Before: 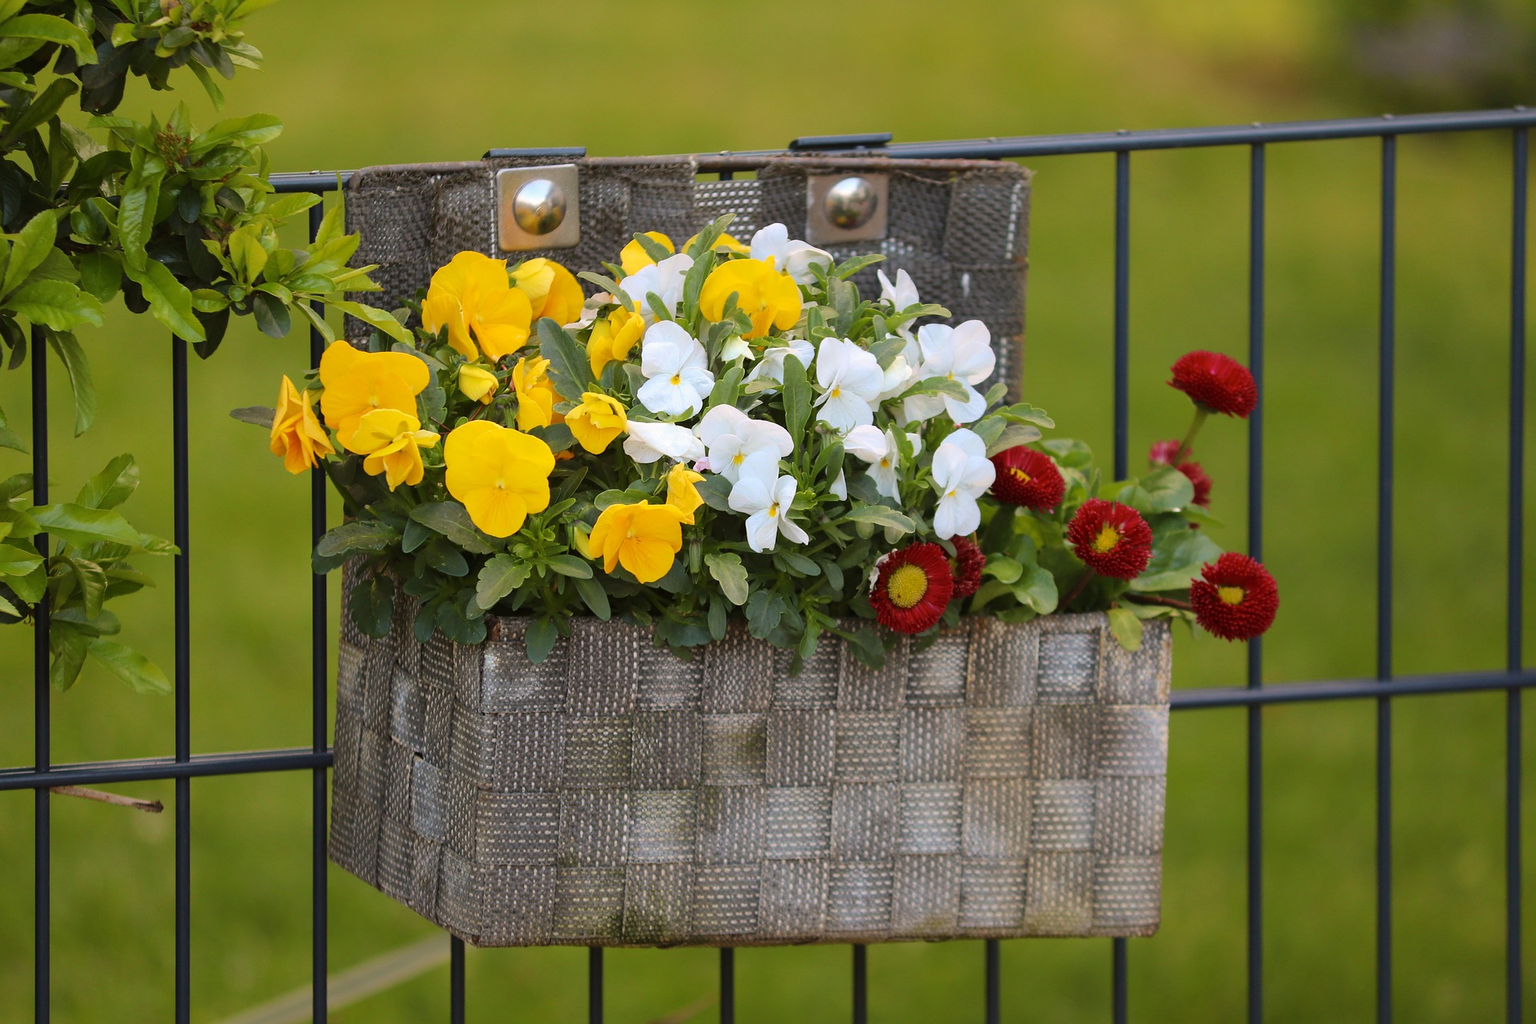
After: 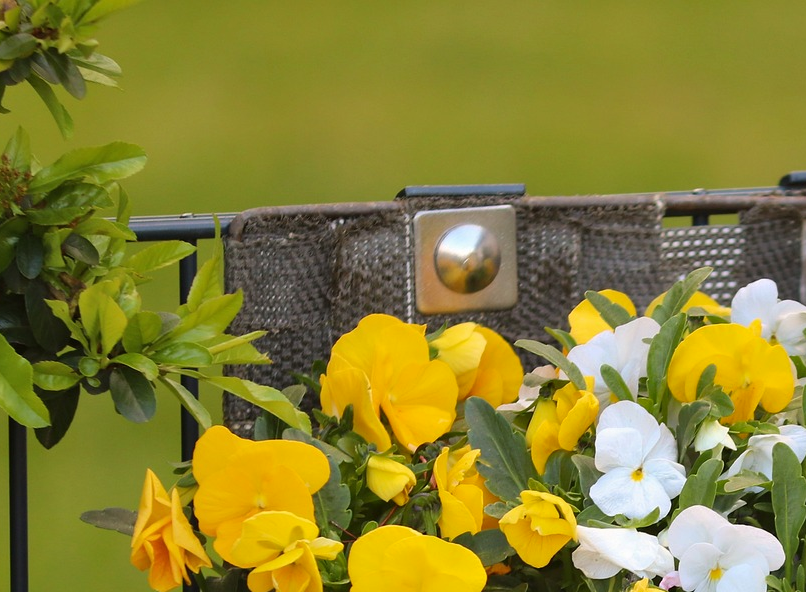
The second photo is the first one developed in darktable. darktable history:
crop and rotate: left 10.817%, top 0.062%, right 47.194%, bottom 53.626%
shadows and highlights: white point adjustment 0.1, highlights -70, soften with gaussian
